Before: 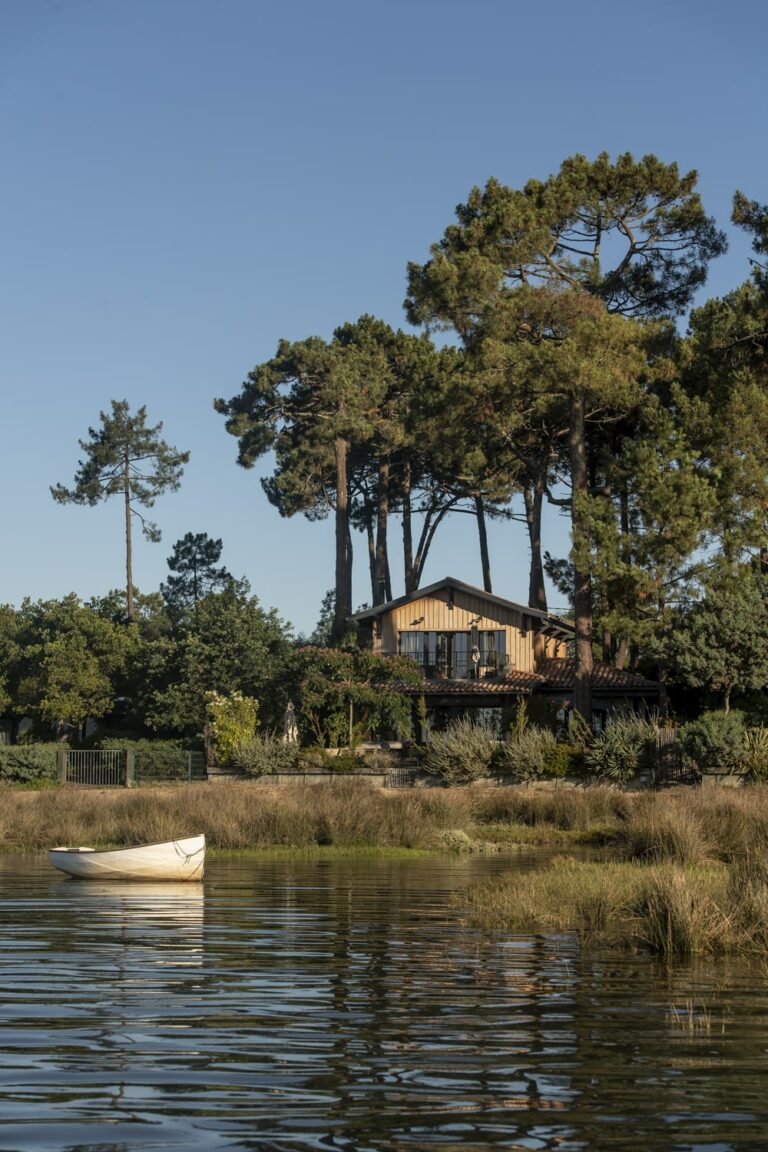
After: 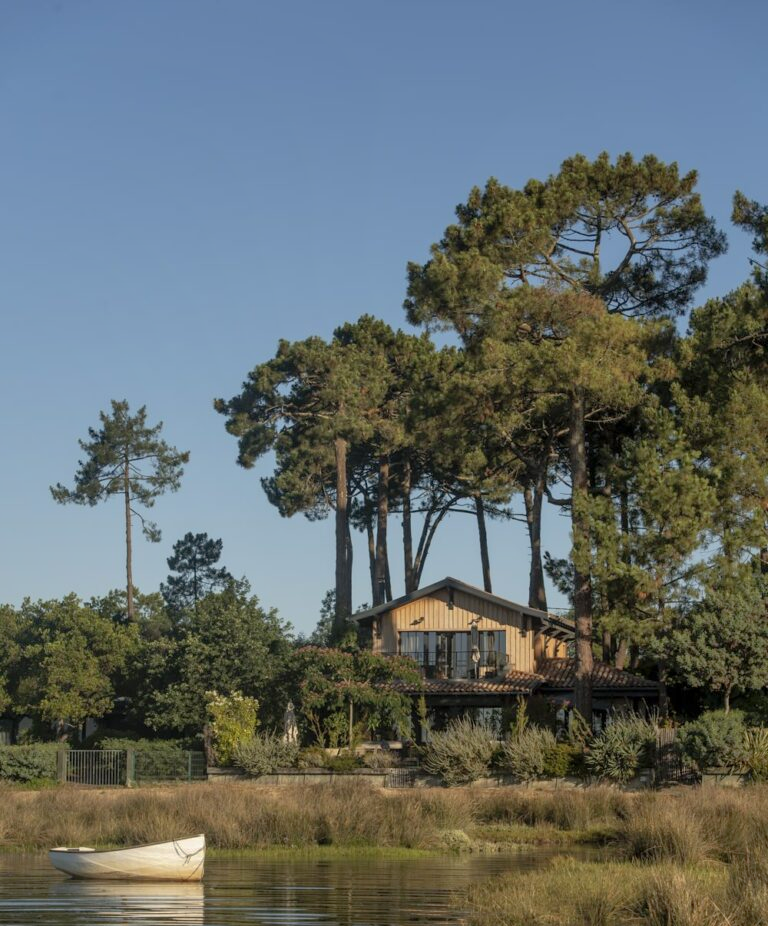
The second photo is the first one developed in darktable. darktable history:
crop: bottom 19.56%
shadows and highlights: on, module defaults
